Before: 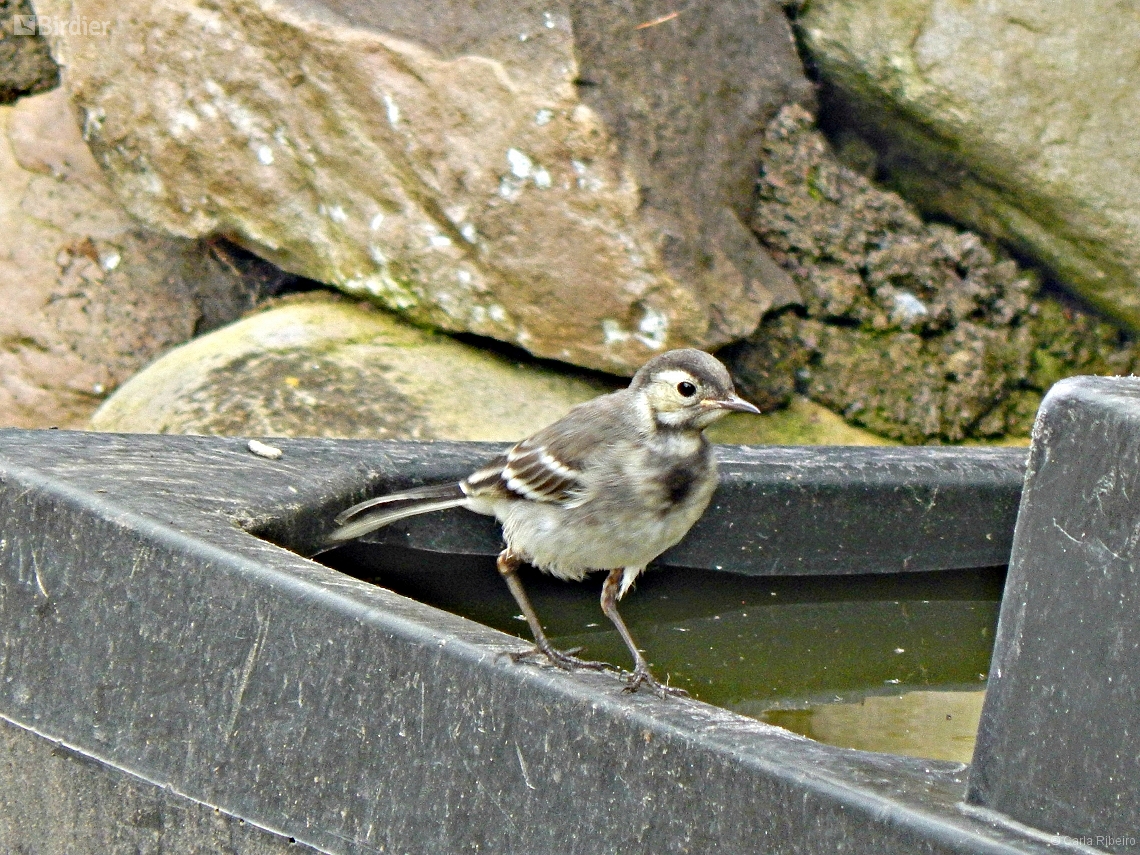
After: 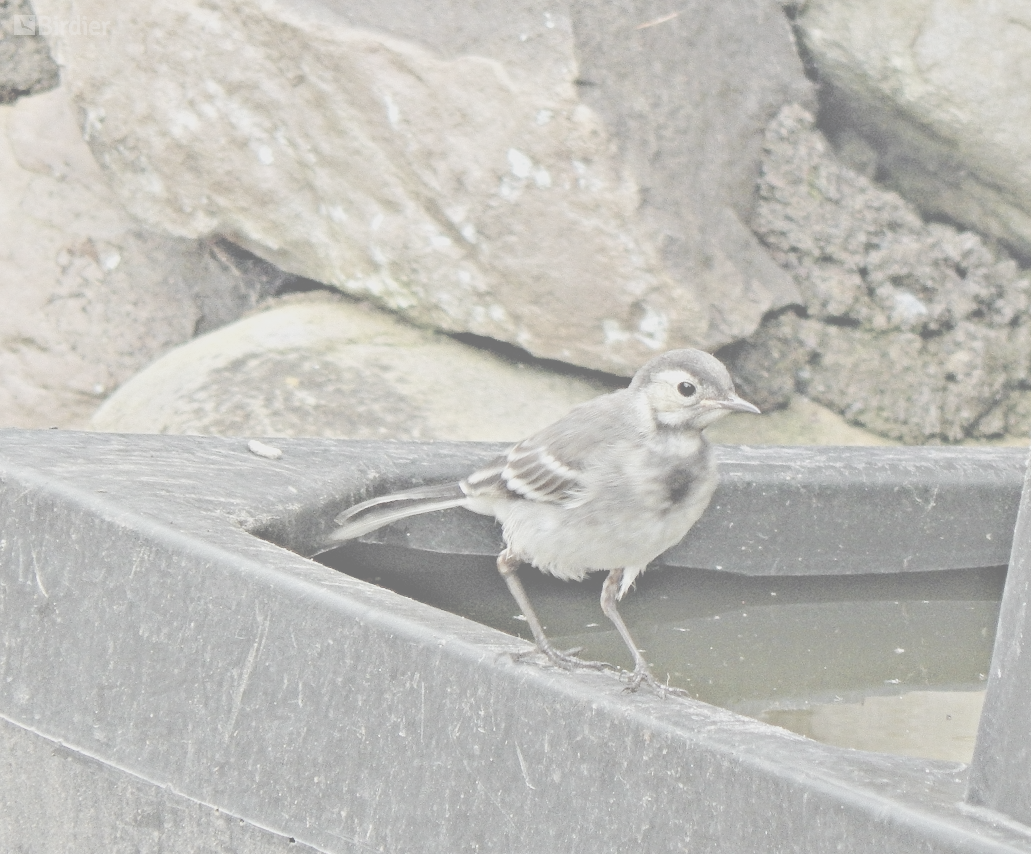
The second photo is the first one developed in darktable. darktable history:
contrast brightness saturation: contrast -0.32, brightness 0.75, saturation -0.78
crop: right 9.509%, bottom 0.031%
